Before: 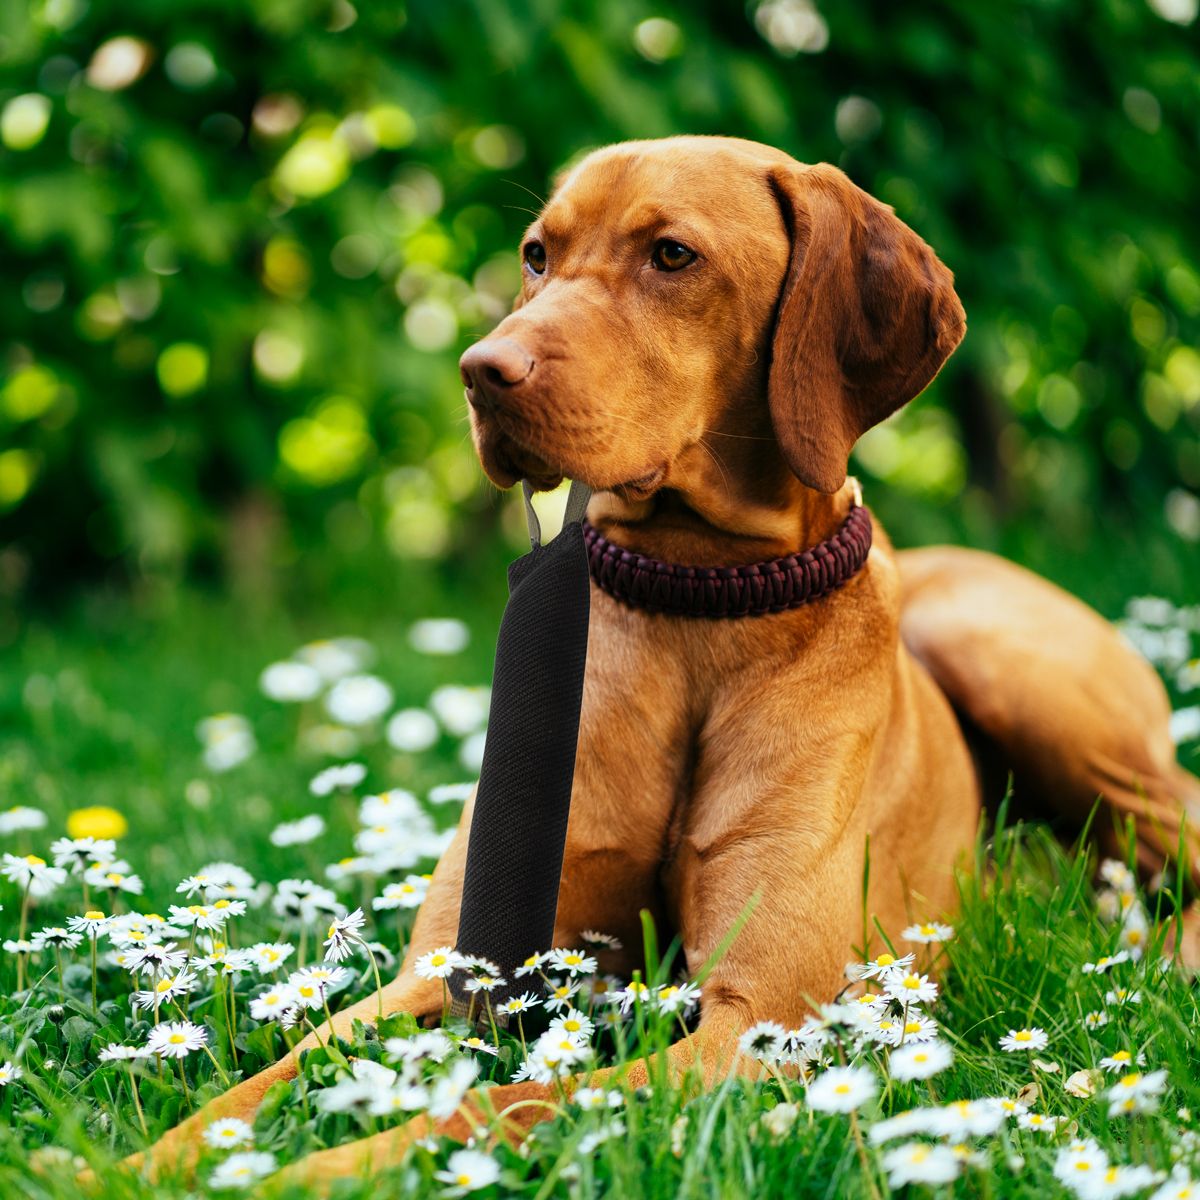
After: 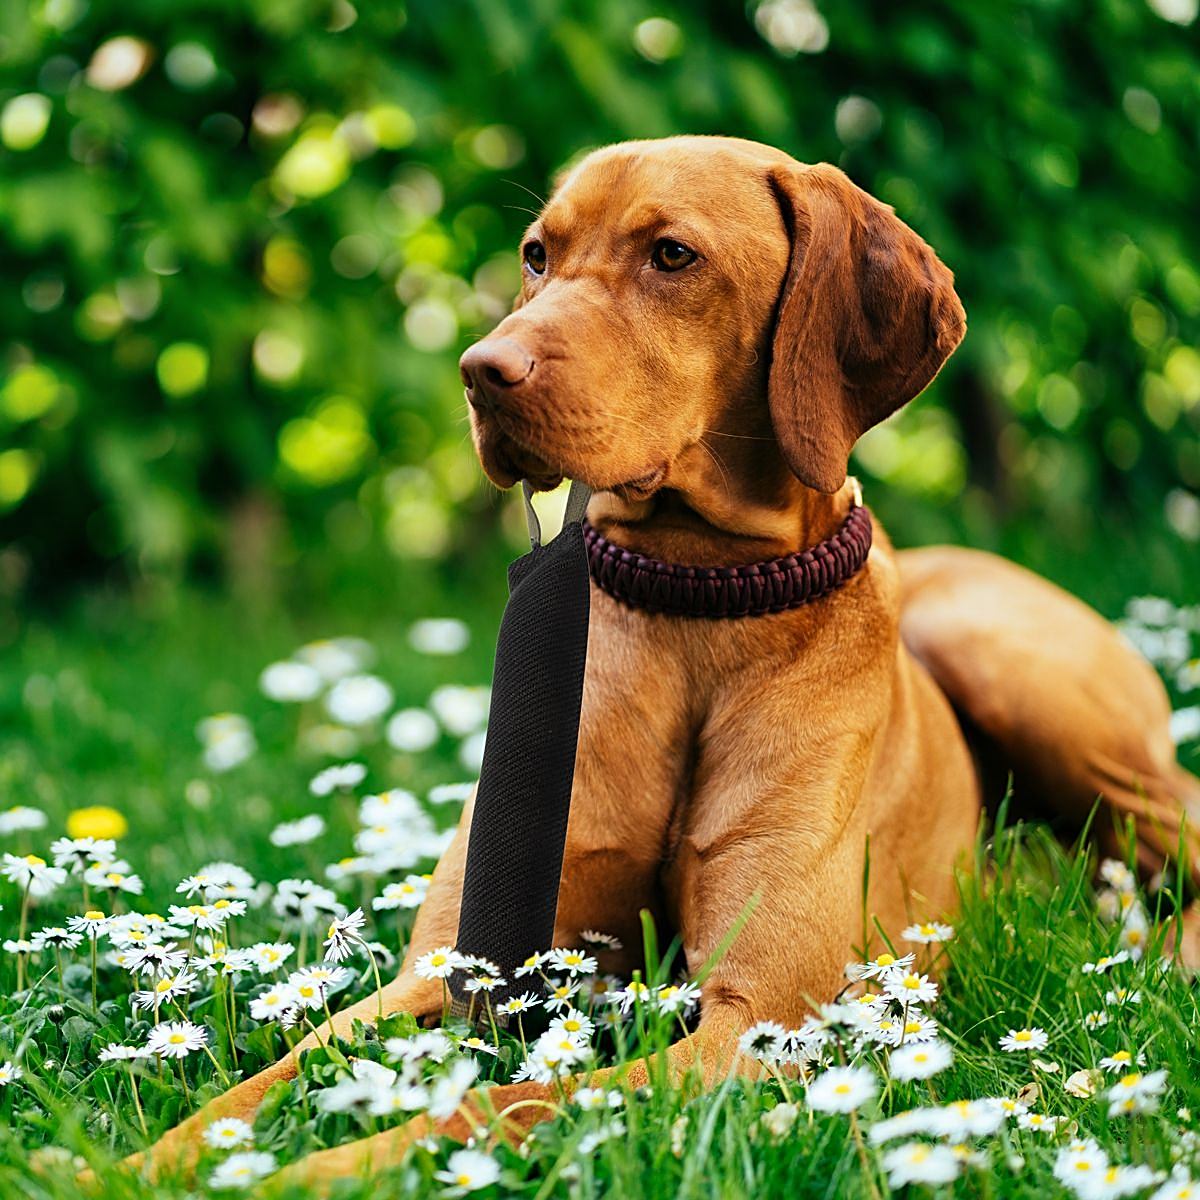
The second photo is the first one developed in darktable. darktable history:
sharpen: amount 0.6
shadows and highlights: highlights color adjustment 0%, low approximation 0.01, soften with gaussian
